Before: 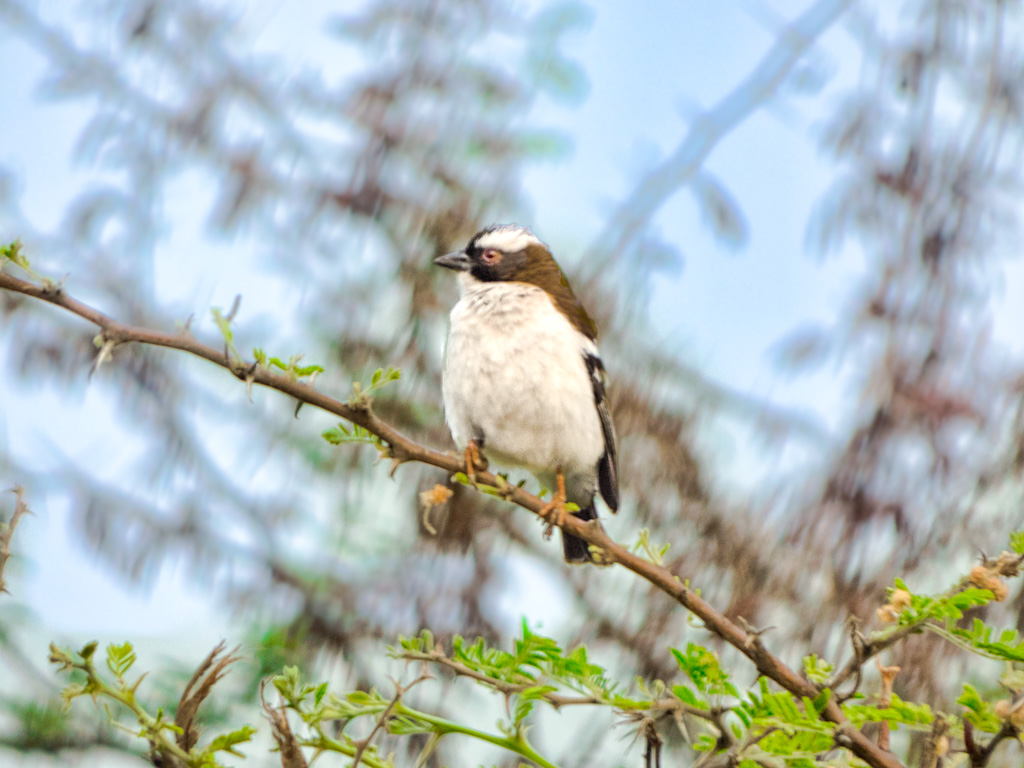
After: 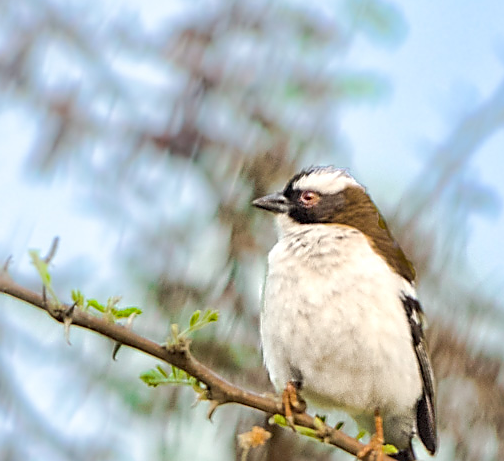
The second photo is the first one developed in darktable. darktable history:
sharpen: radius 1.4, amount 1.25, threshold 0.7
crop: left 17.835%, top 7.675%, right 32.881%, bottom 32.213%
